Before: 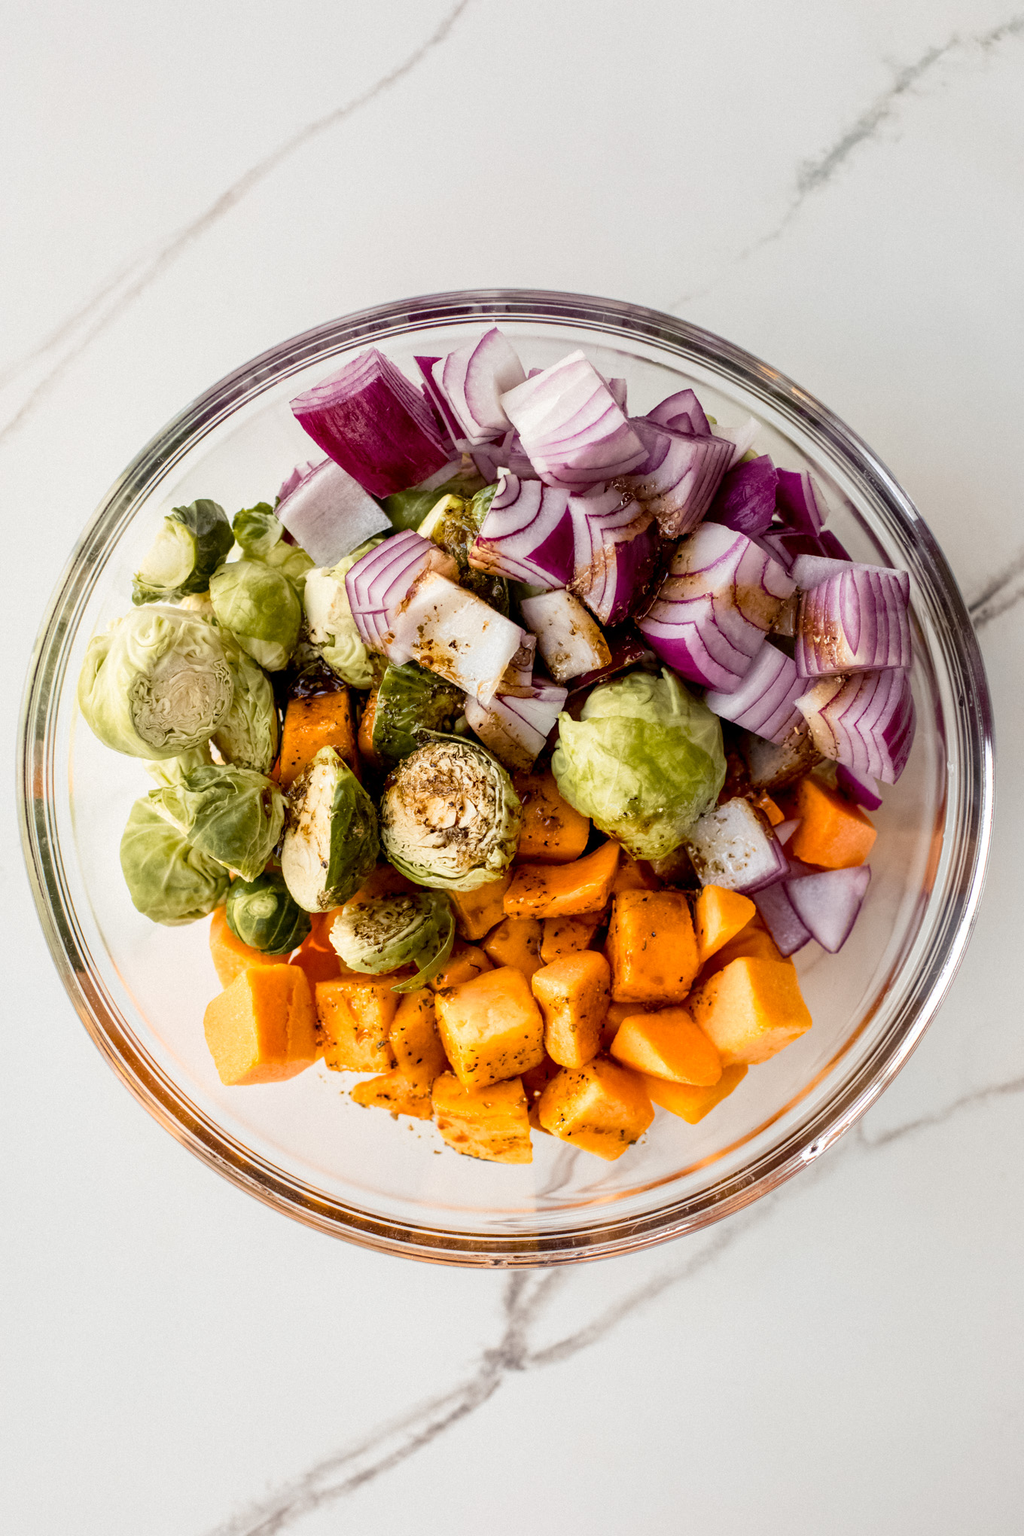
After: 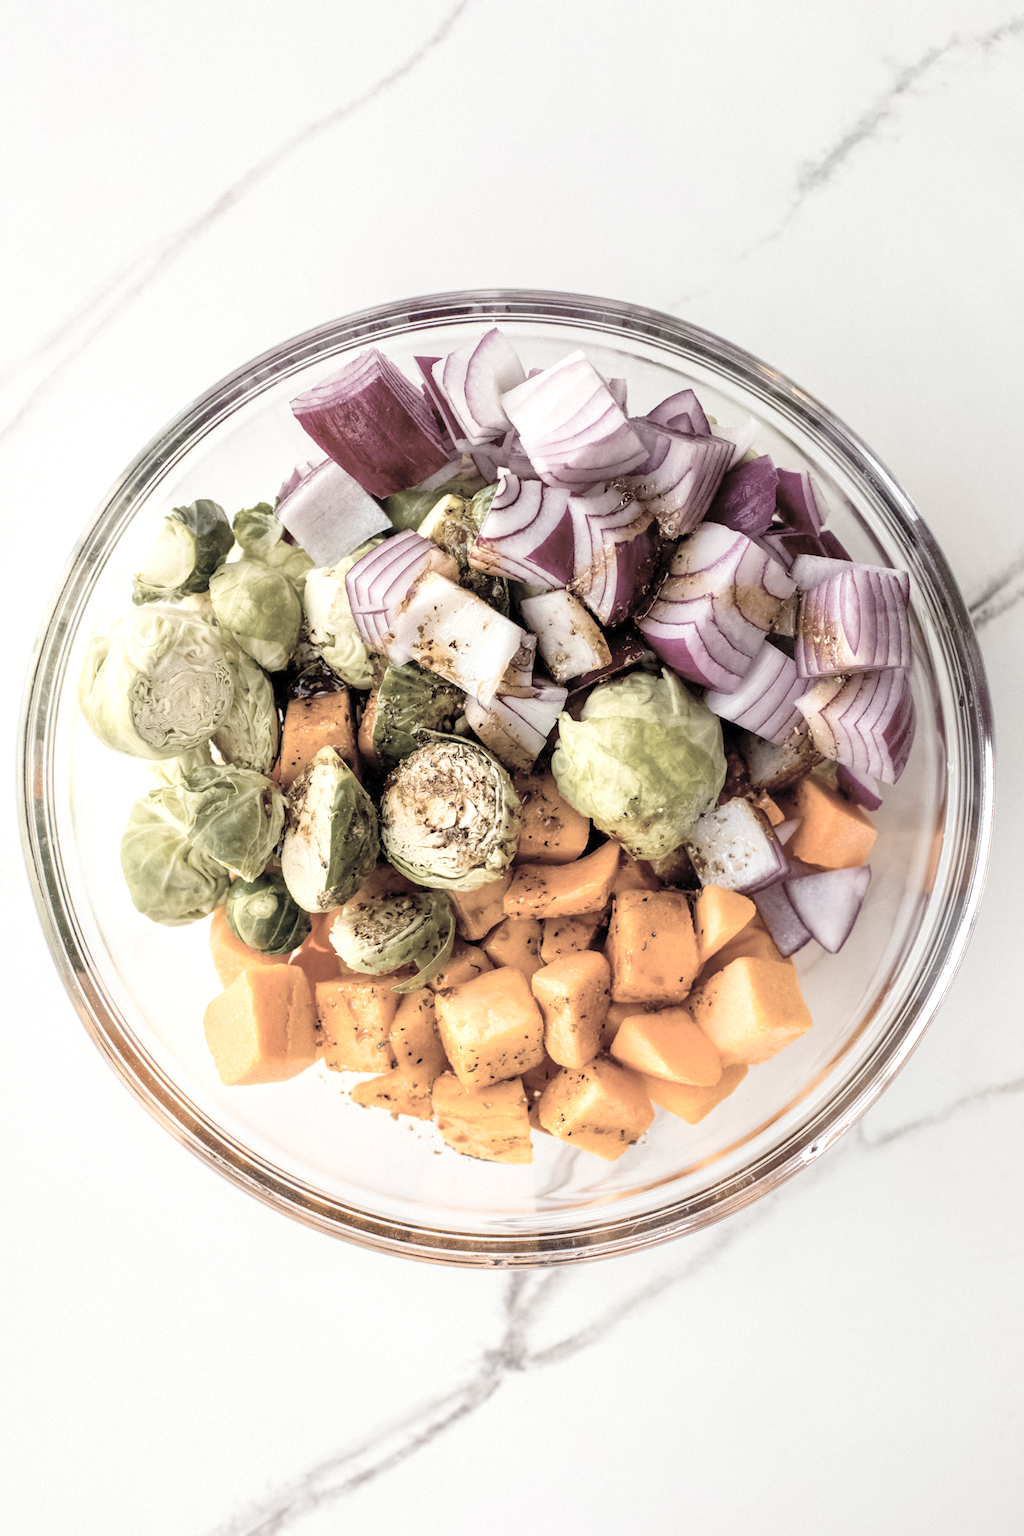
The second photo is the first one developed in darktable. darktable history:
contrast brightness saturation: brightness 0.18, saturation -0.5
exposure: exposure 0.29 EV, compensate highlight preservation false
